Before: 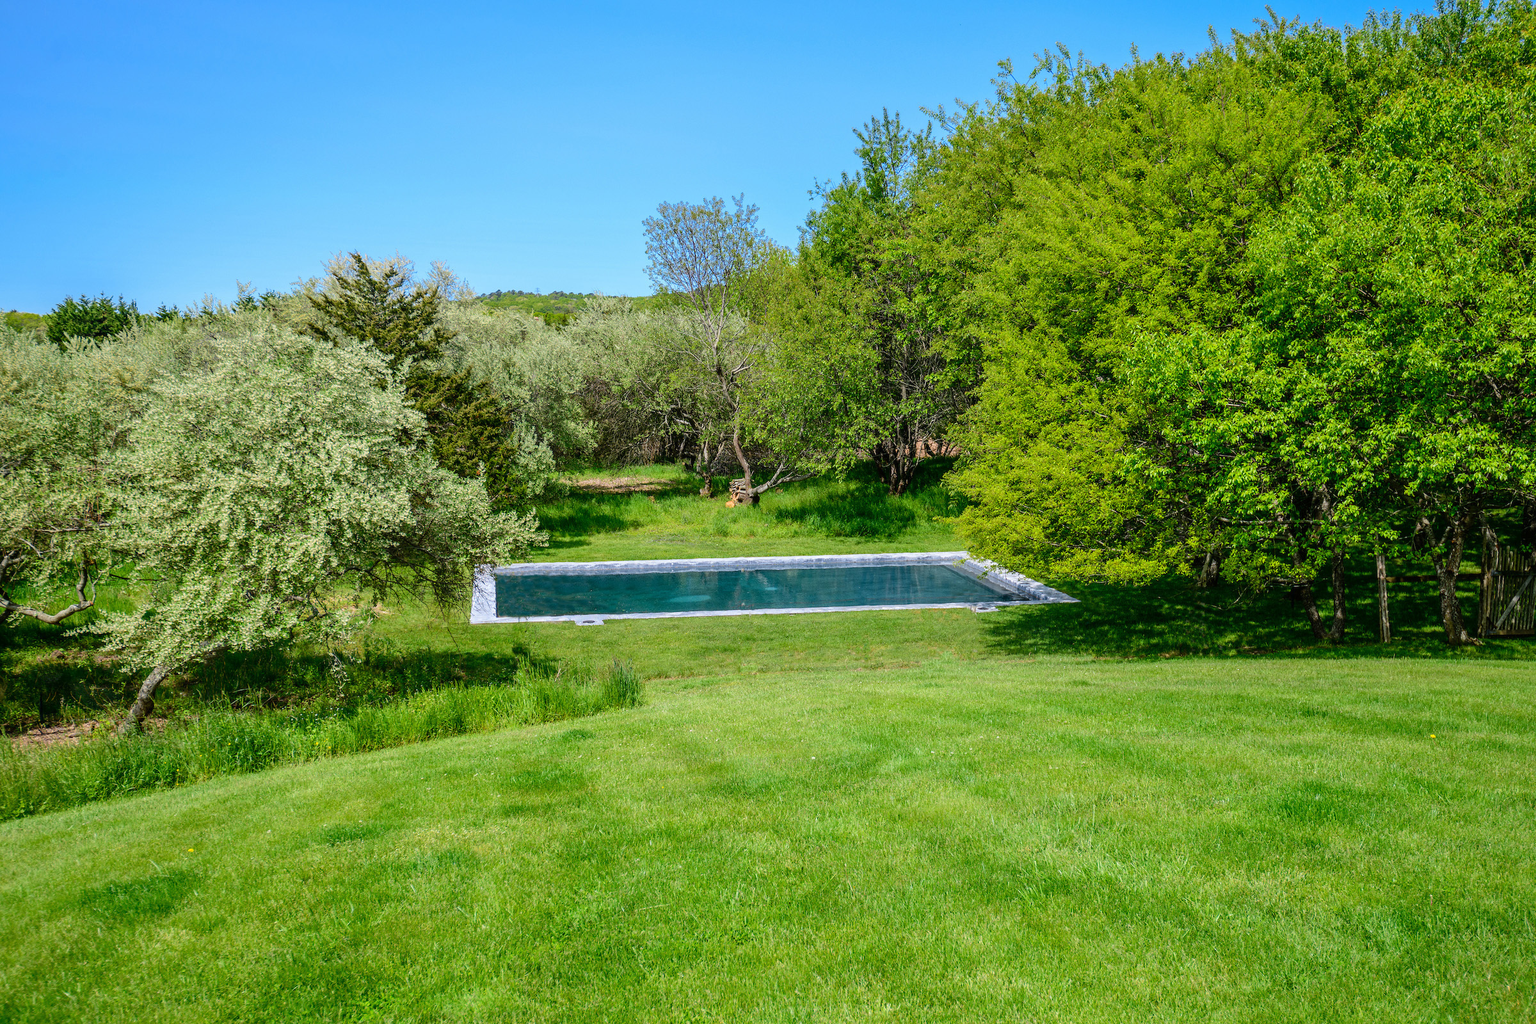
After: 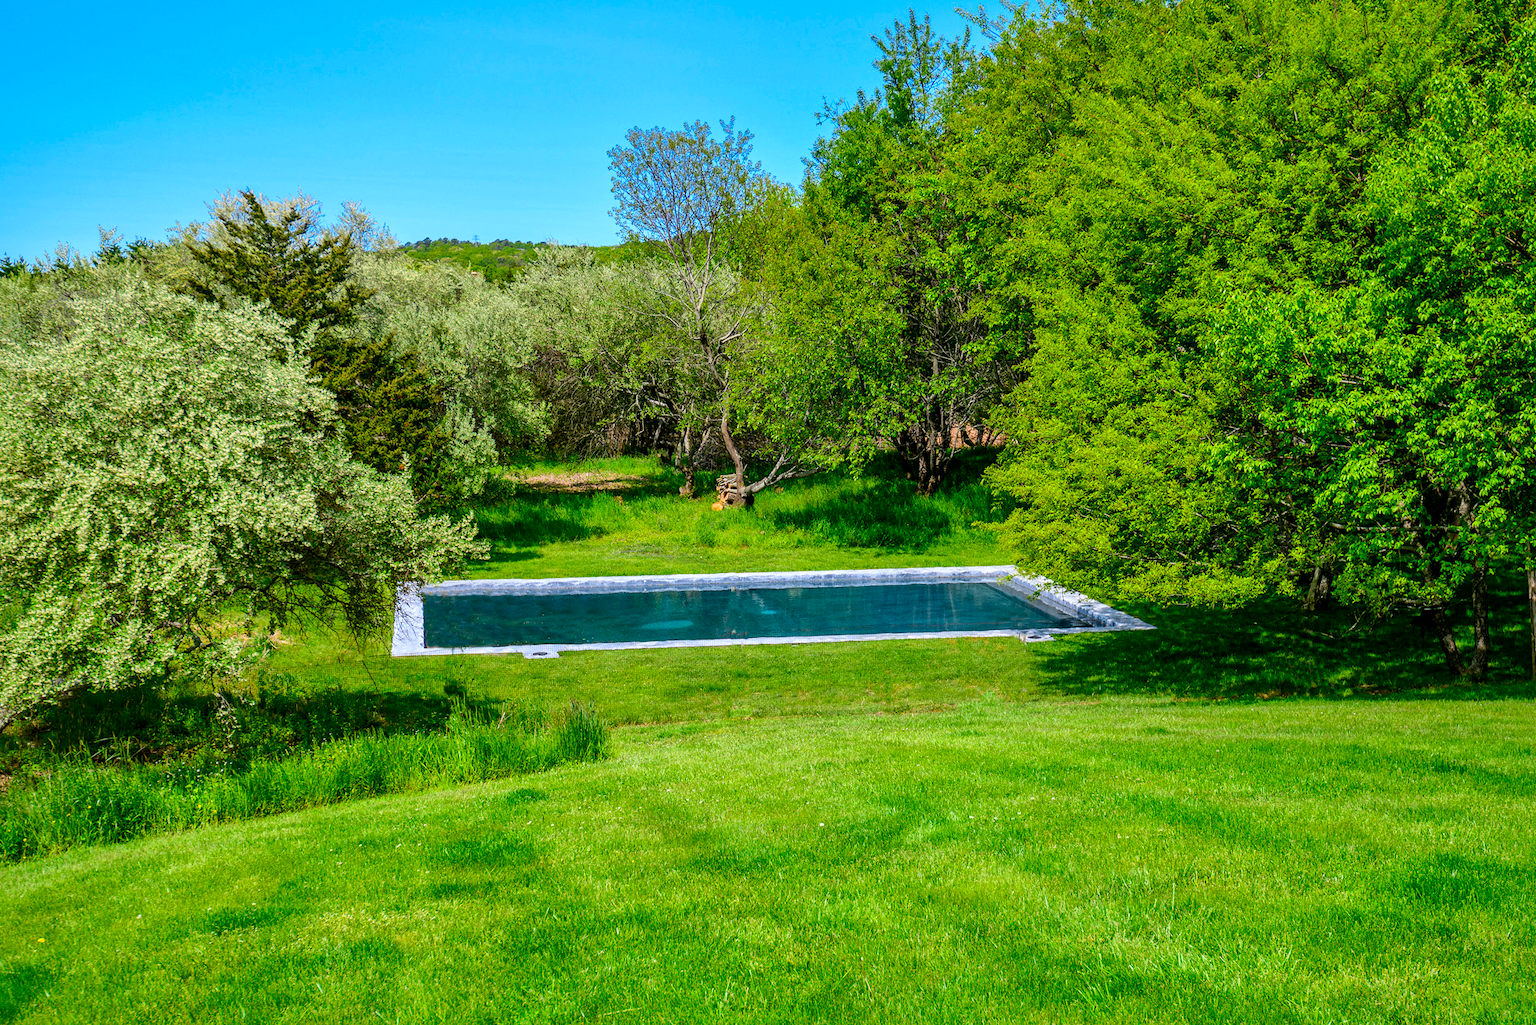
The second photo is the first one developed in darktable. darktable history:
contrast brightness saturation: brightness -0.028, saturation 0.367
crop and rotate: left 10.331%, top 9.843%, right 9.917%, bottom 10.238%
local contrast: mode bilateral grid, contrast 21, coarseness 50, detail 139%, midtone range 0.2
